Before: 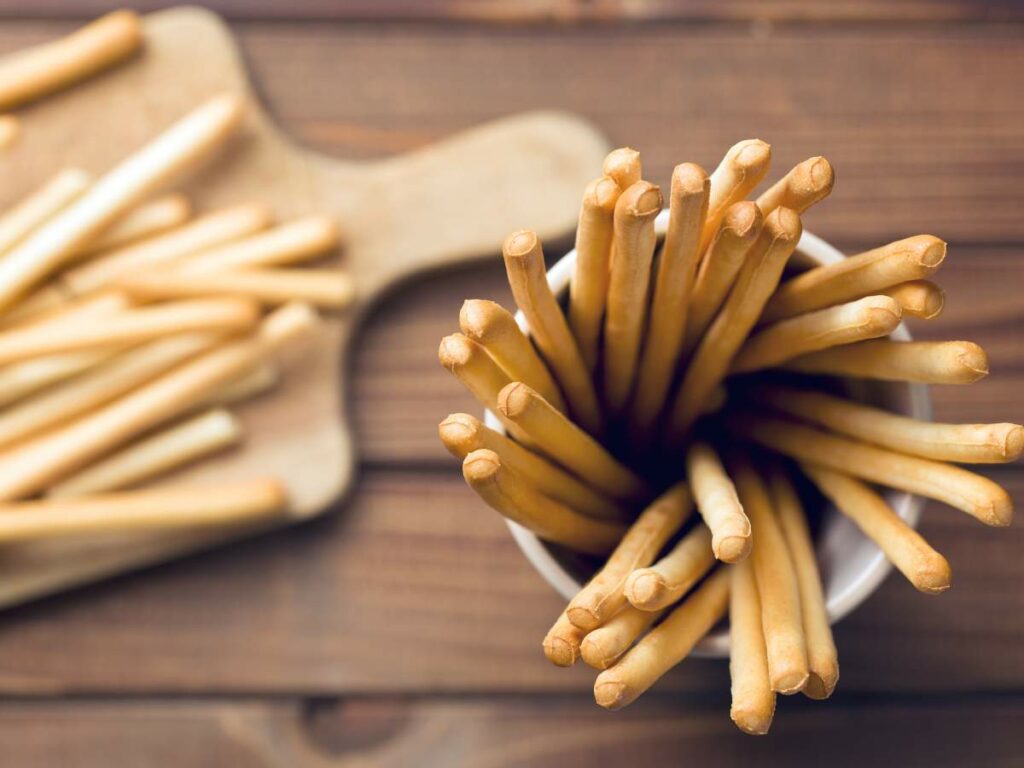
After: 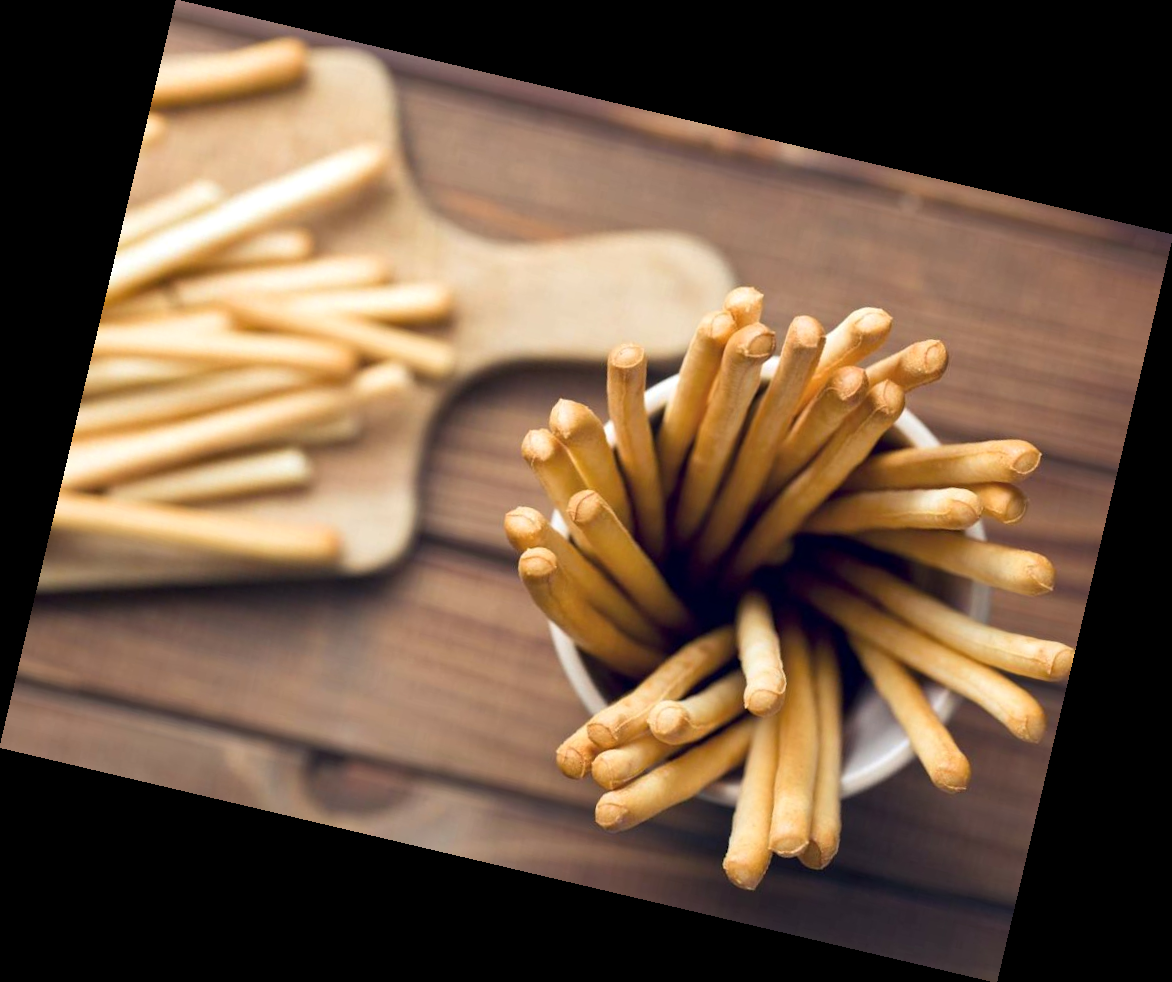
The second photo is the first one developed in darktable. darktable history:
local contrast: mode bilateral grid, contrast 20, coarseness 50, detail 120%, midtone range 0.2
rotate and perspective: rotation 13.27°, automatic cropping off
